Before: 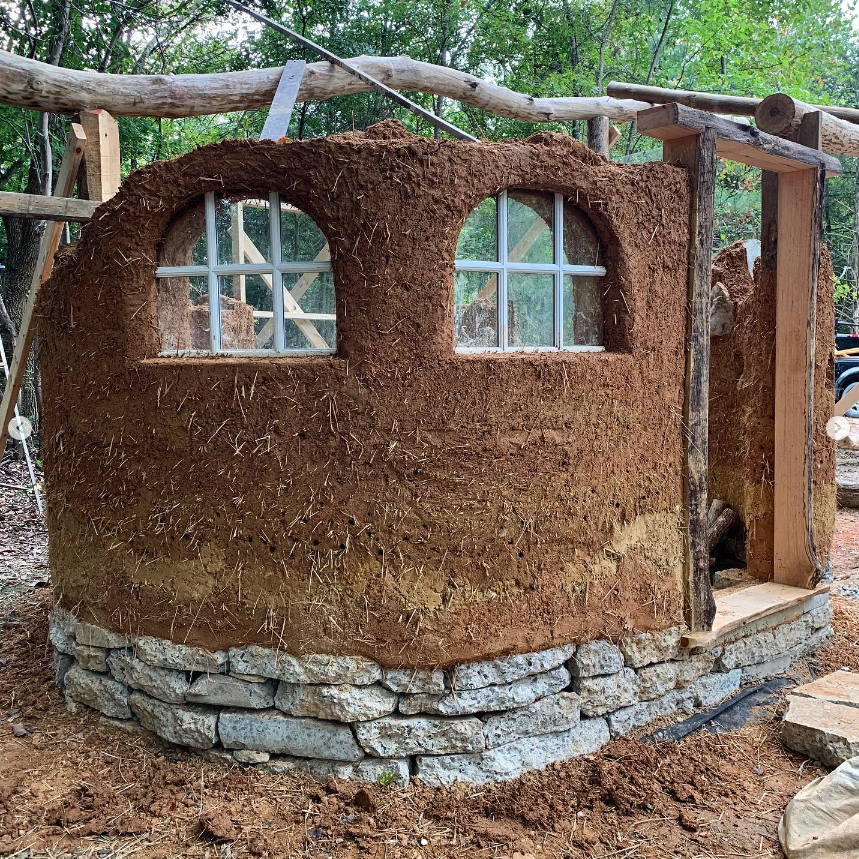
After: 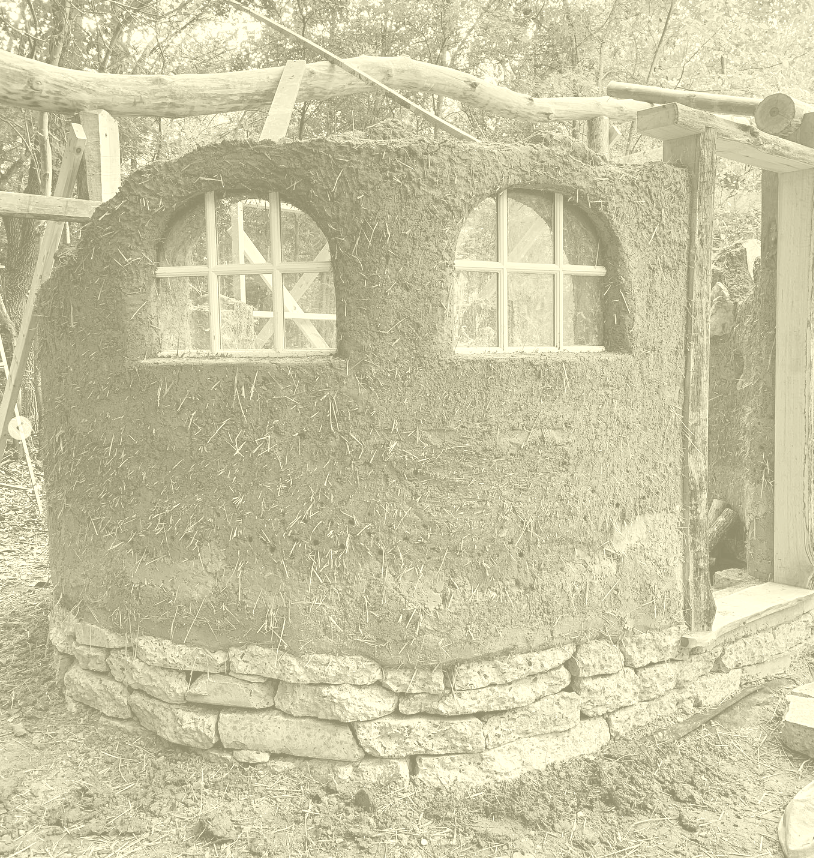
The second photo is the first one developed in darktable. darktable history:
crop and rotate: right 5.167%
contrast brightness saturation: contrast 0.03, brightness 0.06, saturation 0.13
colorize: hue 43.2°, saturation 40%, version 1
